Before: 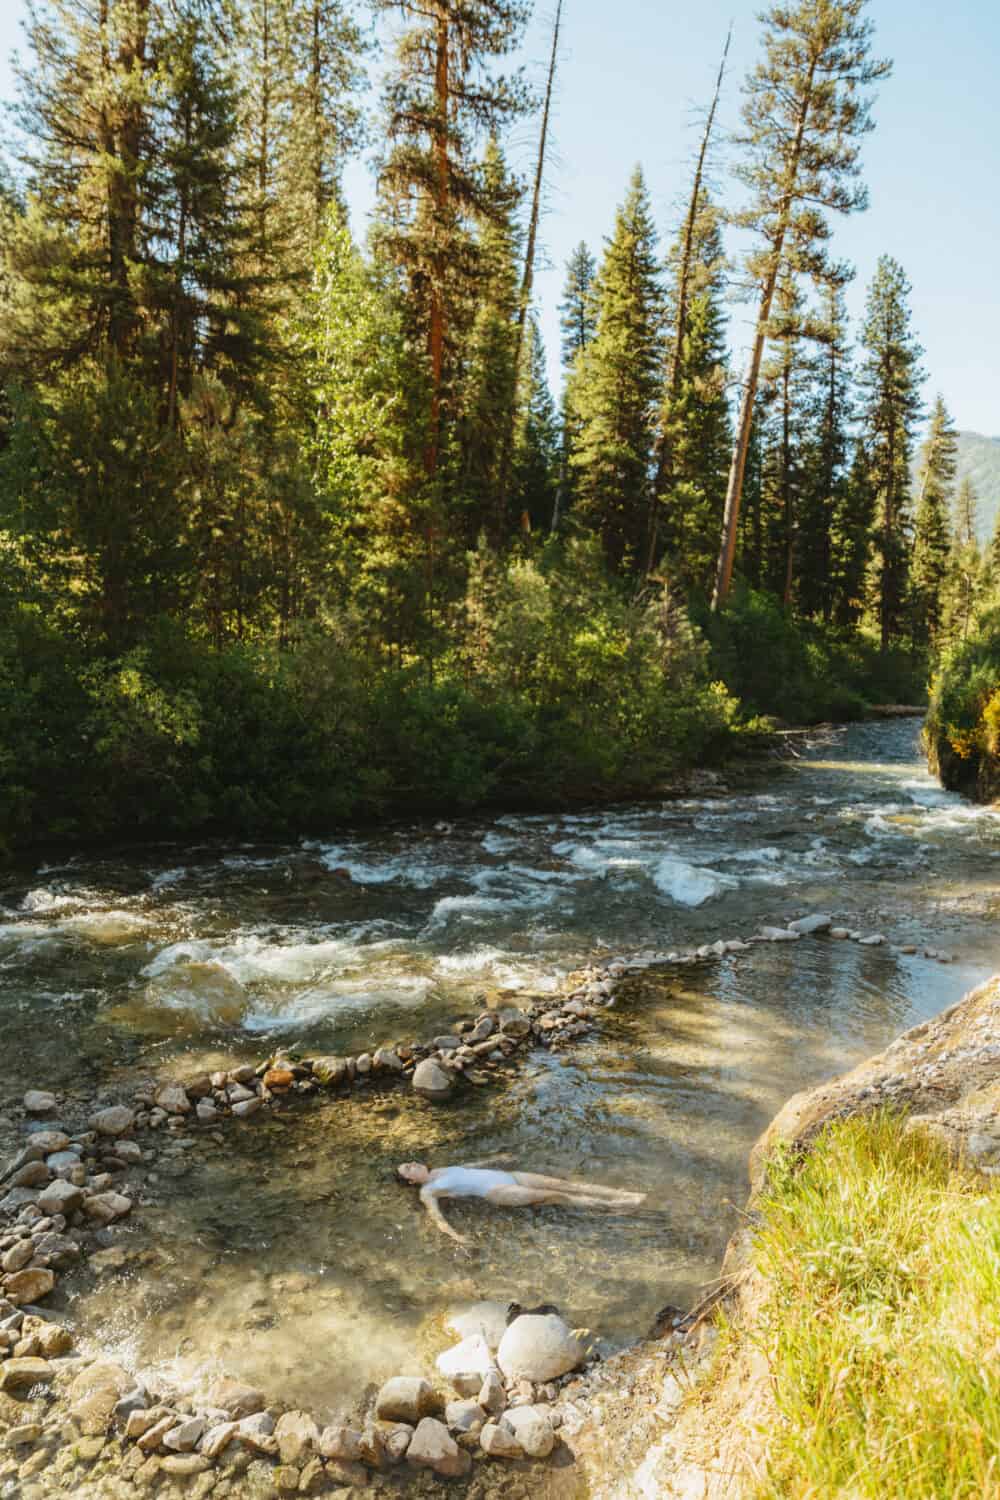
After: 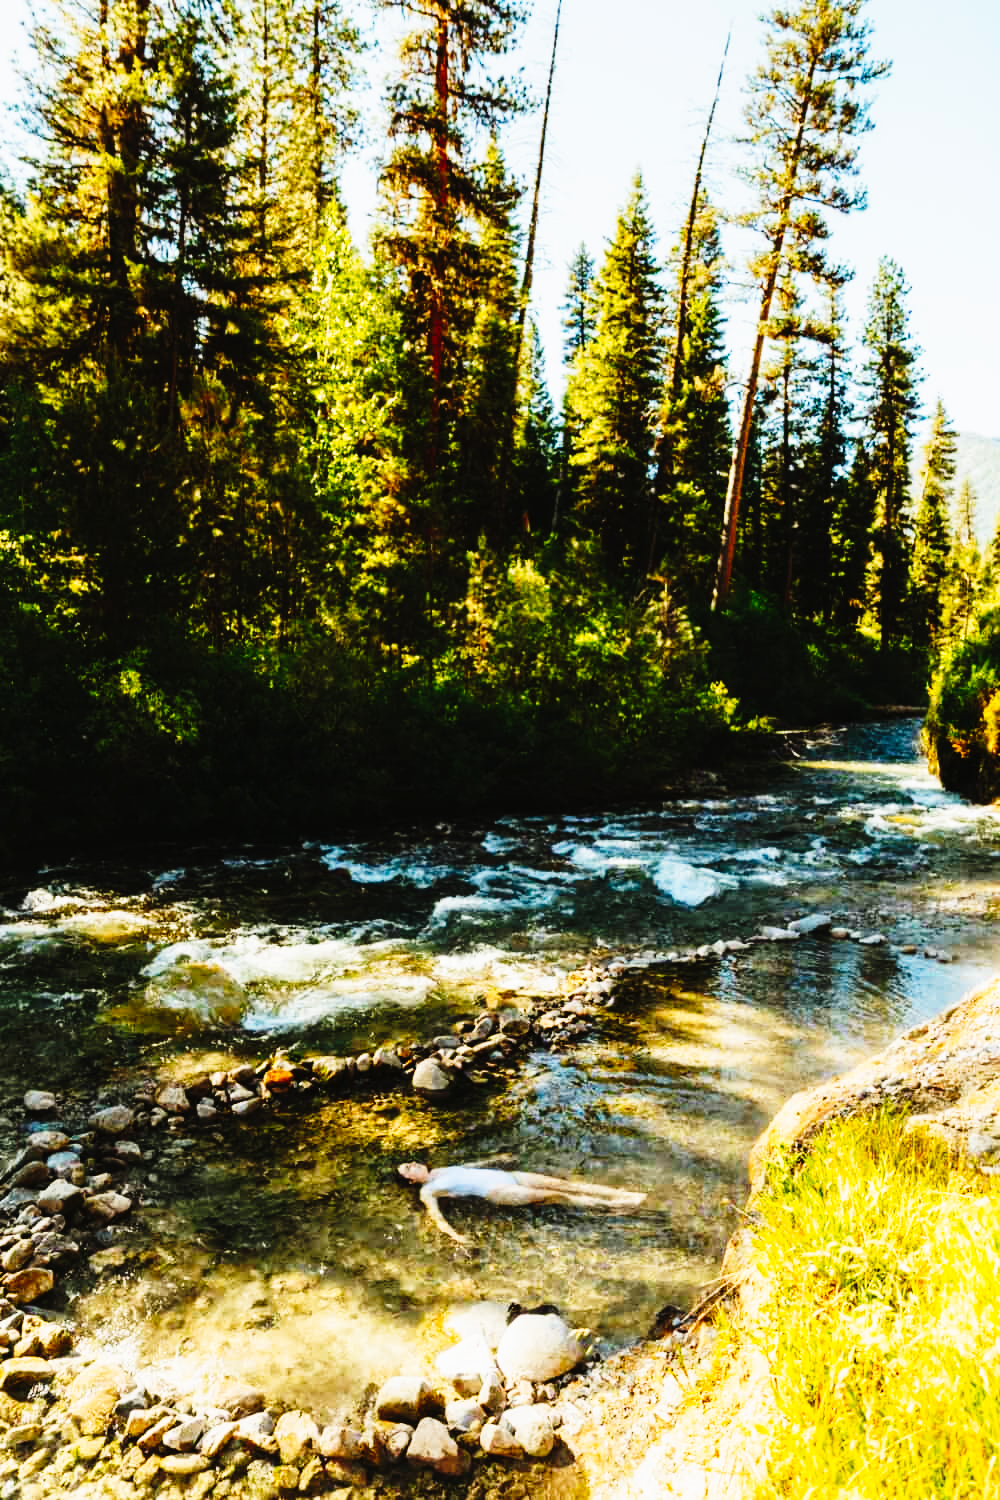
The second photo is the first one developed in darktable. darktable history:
color balance rgb: contrast -10%
tone curve: curves: ch0 [(0, 0) (0.003, 0.01) (0.011, 0.012) (0.025, 0.012) (0.044, 0.017) (0.069, 0.021) (0.1, 0.025) (0.136, 0.03) (0.177, 0.037) (0.224, 0.052) (0.277, 0.092) (0.335, 0.16) (0.399, 0.3) (0.468, 0.463) (0.543, 0.639) (0.623, 0.796) (0.709, 0.904) (0.801, 0.962) (0.898, 0.988) (1, 1)], preserve colors none
